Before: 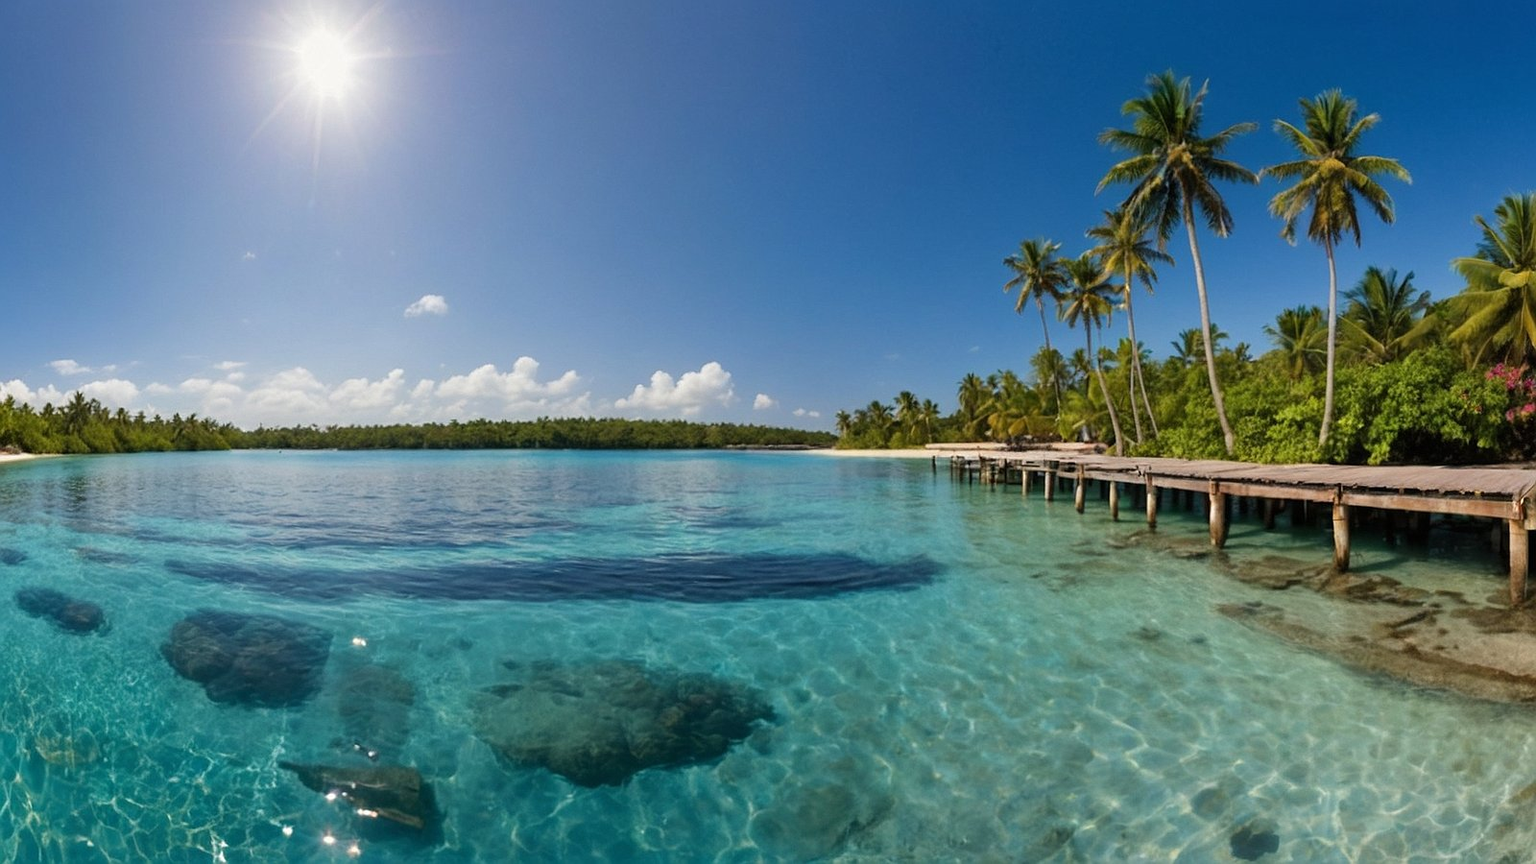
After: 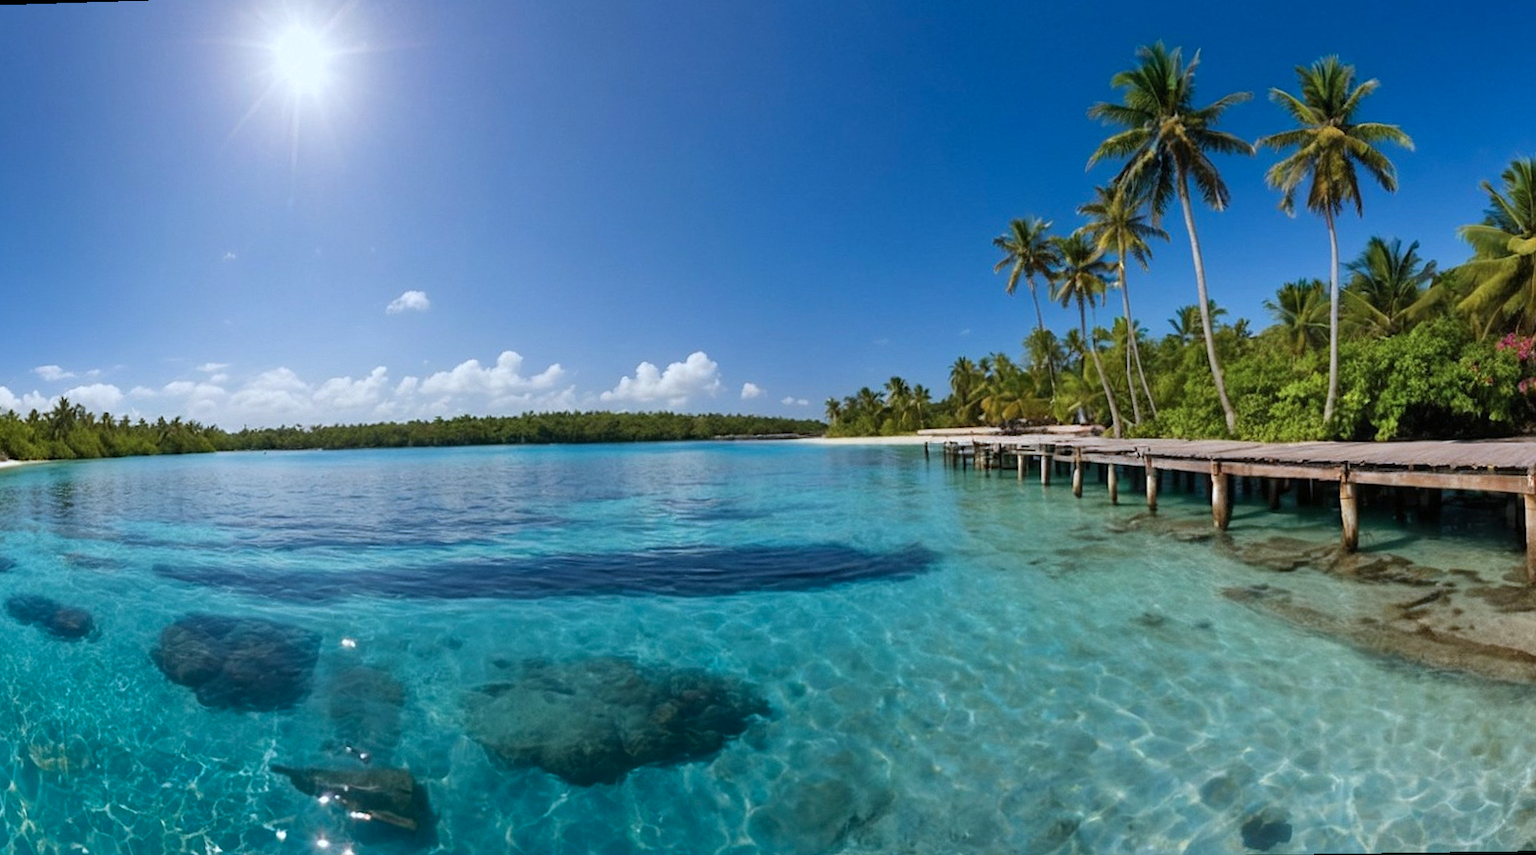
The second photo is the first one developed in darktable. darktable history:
rotate and perspective: rotation -1.32°, lens shift (horizontal) -0.031, crop left 0.015, crop right 0.985, crop top 0.047, crop bottom 0.982
color calibration: x 0.37, y 0.382, temperature 4313.32 K
